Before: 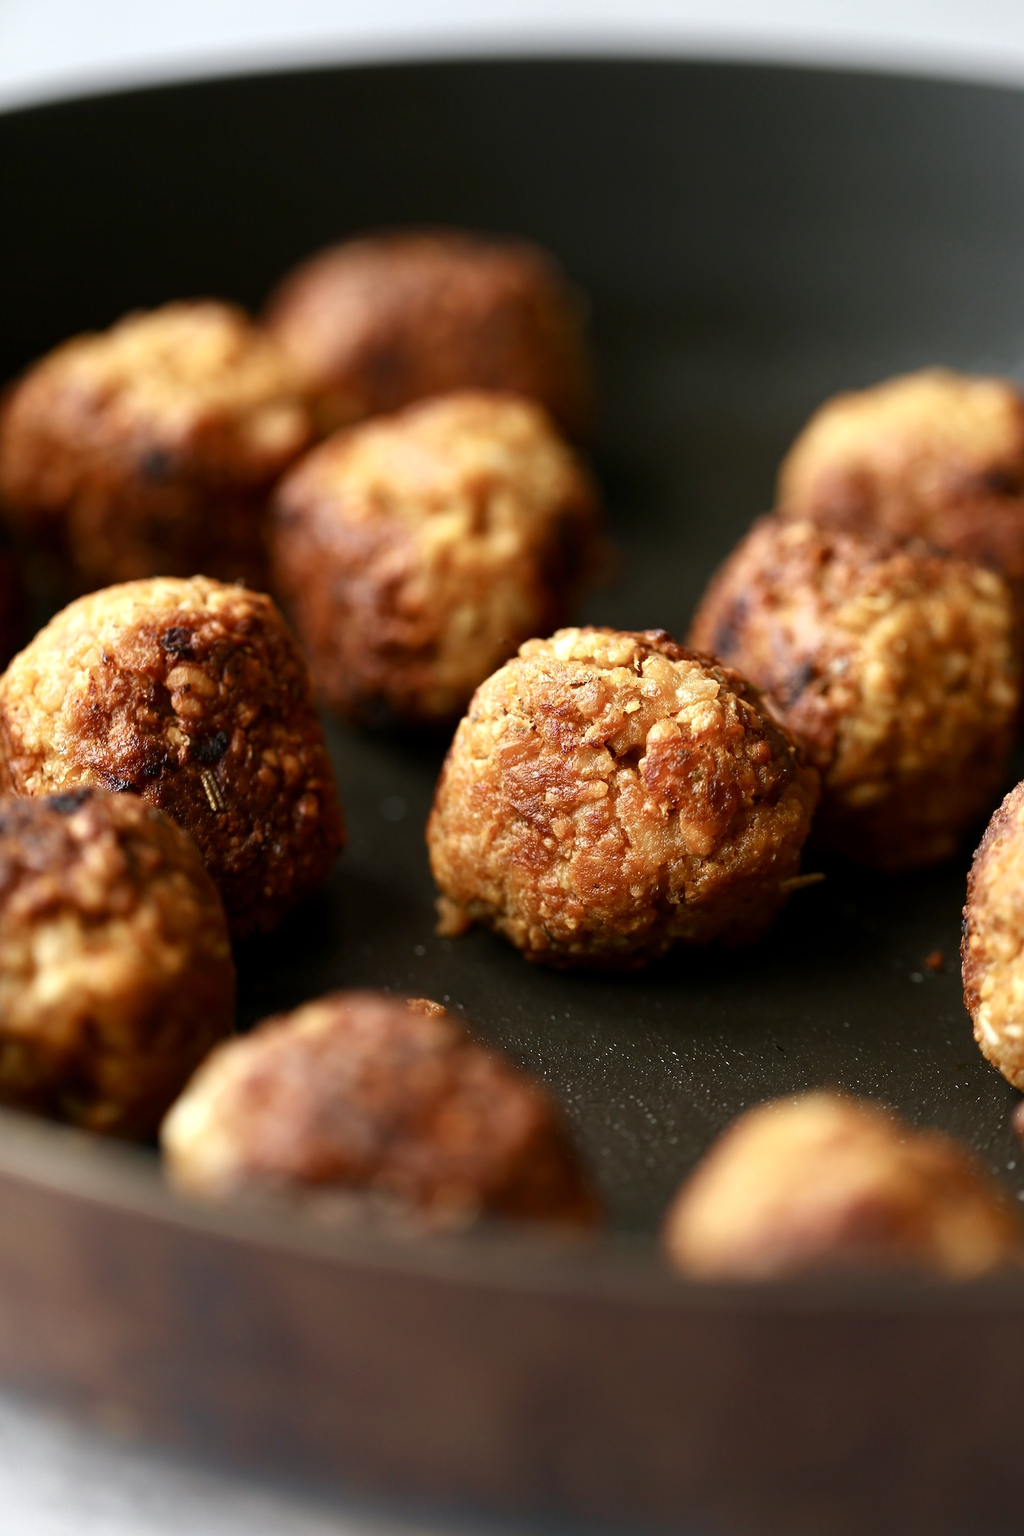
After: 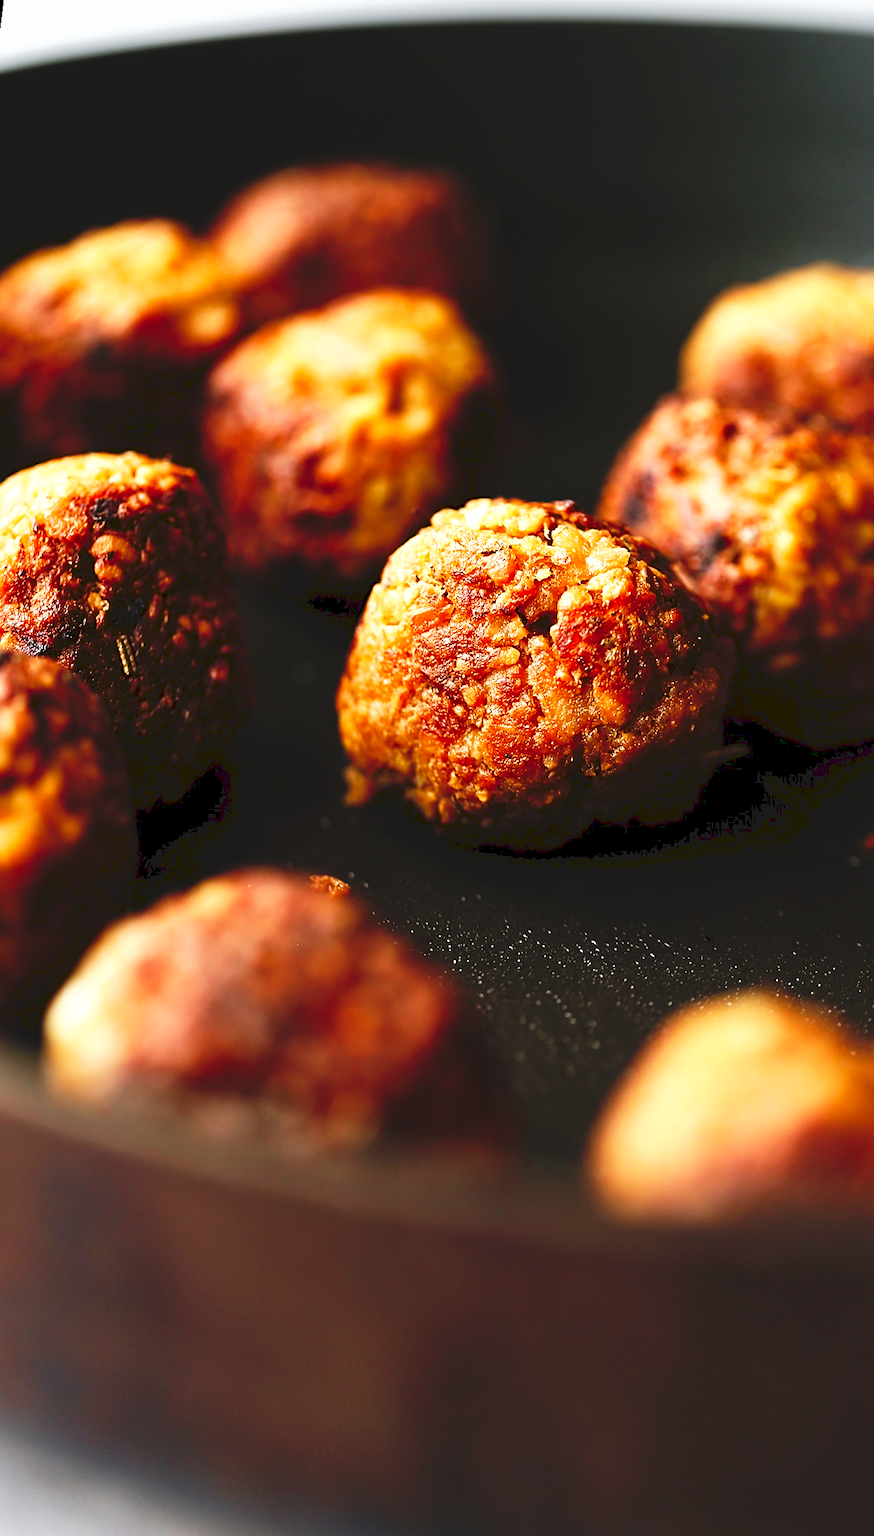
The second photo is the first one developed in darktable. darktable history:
rotate and perspective: rotation 0.72°, lens shift (vertical) -0.352, lens shift (horizontal) -0.051, crop left 0.152, crop right 0.859, crop top 0.019, crop bottom 0.964
sharpen: amount 0.575
shadows and highlights: shadows 25, highlights -25
tone curve: curves: ch0 [(0, 0) (0.003, 0.082) (0.011, 0.082) (0.025, 0.088) (0.044, 0.088) (0.069, 0.093) (0.1, 0.101) (0.136, 0.109) (0.177, 0.129) (0.224, 0.155) (0.277, 0.214) (0.335, 0.289) (0.399, 0.378) (0.468, 0.476) (0.543, 0.589) (0.623, 0.713) (0.709, 0.826) (0.801, 0.908) (0.898, 0.98) (1, 1)], preserve colors none
